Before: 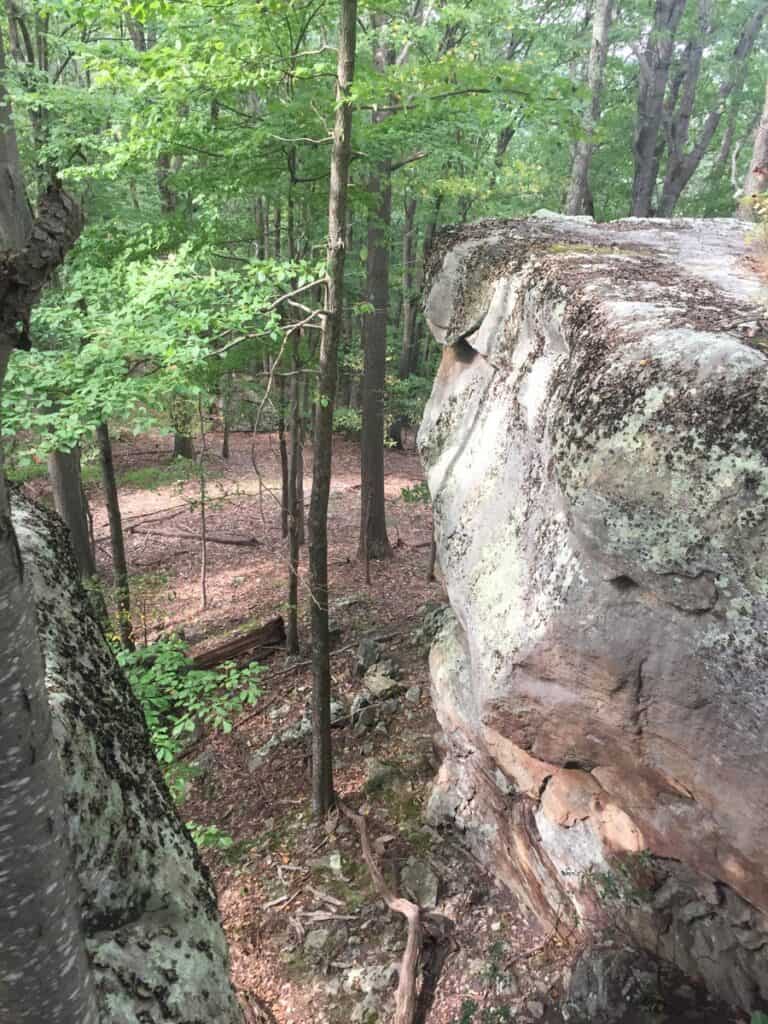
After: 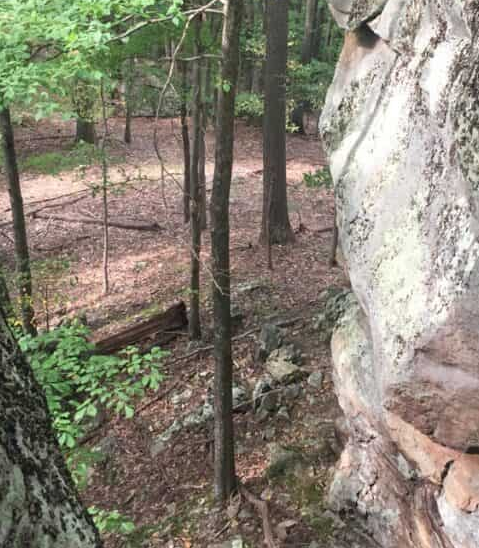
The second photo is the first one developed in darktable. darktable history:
crop: left 12.859%, top 30.838%, right 24.693%, bottom 15.582%
